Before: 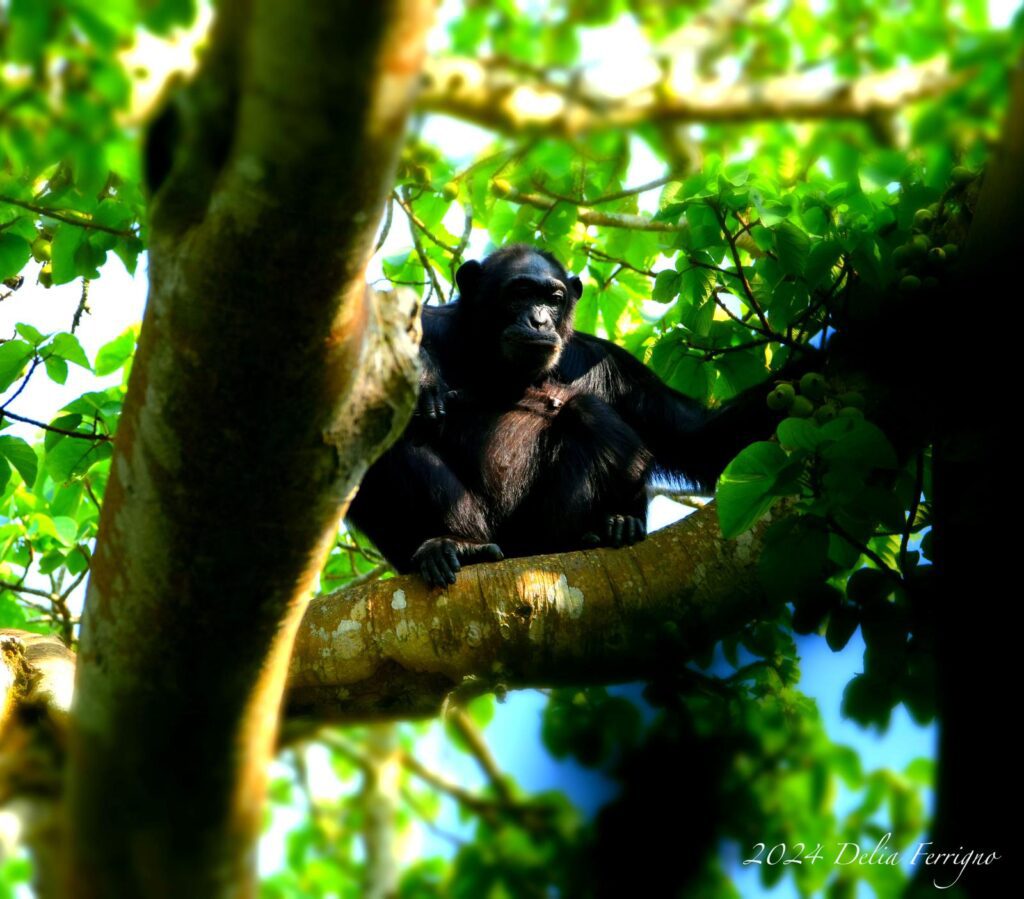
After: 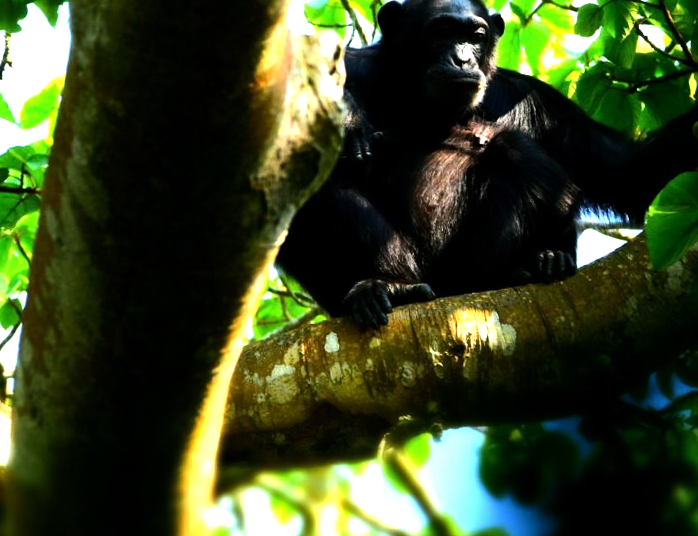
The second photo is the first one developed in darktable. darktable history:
tone equalizer: -8 EV -1.08 EV, -7 EV -1.01 EV, -6 EV -0.867 EV, -5 EV -0.578 EV, -3 EV 0.578 EV, -2 EV 0.867 EV, -1 EV 1.01 EV, +0 EV 1.08 EV, edges refinement/feathering 500, mask exposure compensation -1.57 EV, preserve details no
rgb levels: preserve colors max RGB
rotate and perspective: rotation -2°, crop left 0.022, crop right 0.978, crop top 0.049, crop bottom 0.951
crop: left 6.488%, top 27.668%, right 24.183%, bottom 8.656%
